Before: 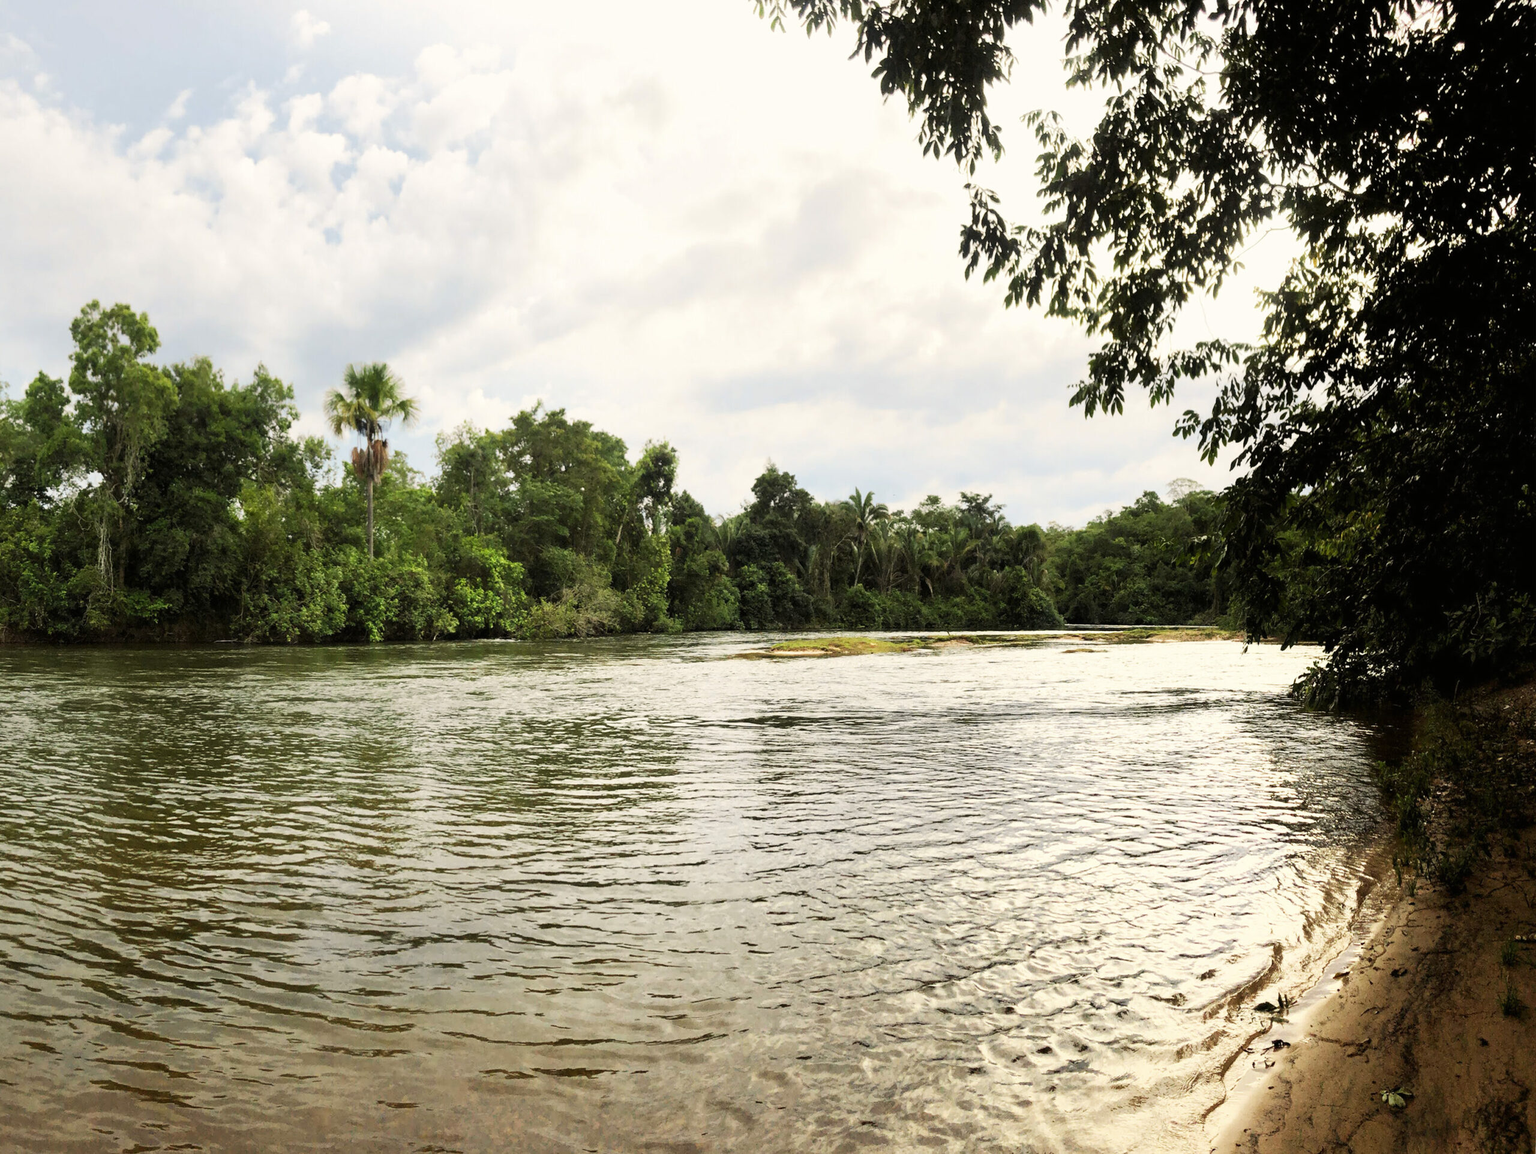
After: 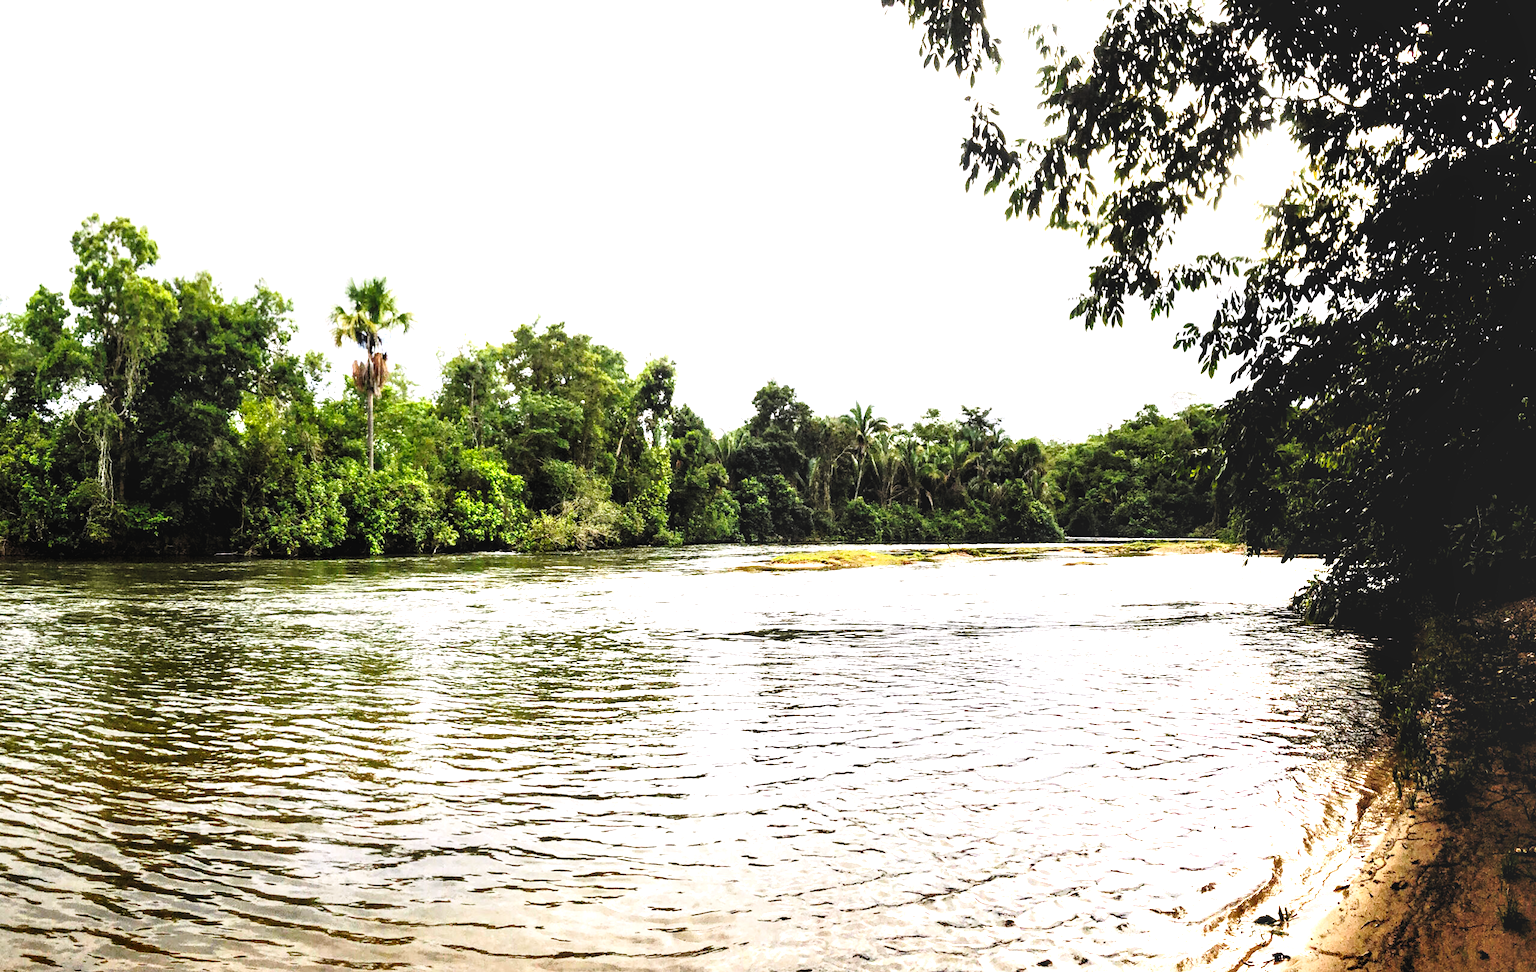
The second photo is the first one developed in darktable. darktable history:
local contrast: on, module defaults
crop: top 7.625%, bottom 8.027%
base curve: curves: ch0 [(0, 0) (0.028, 0.03) (0.121, 0.232) (0.46, 0.748) (0.859, 0.968) (1, 1)], preserve colors none
levels: levels [0.052, 0.496, 0.908]
shadows and highlights: shadows 0, highlights 40
white balance: red 1.004, blue 1.096
